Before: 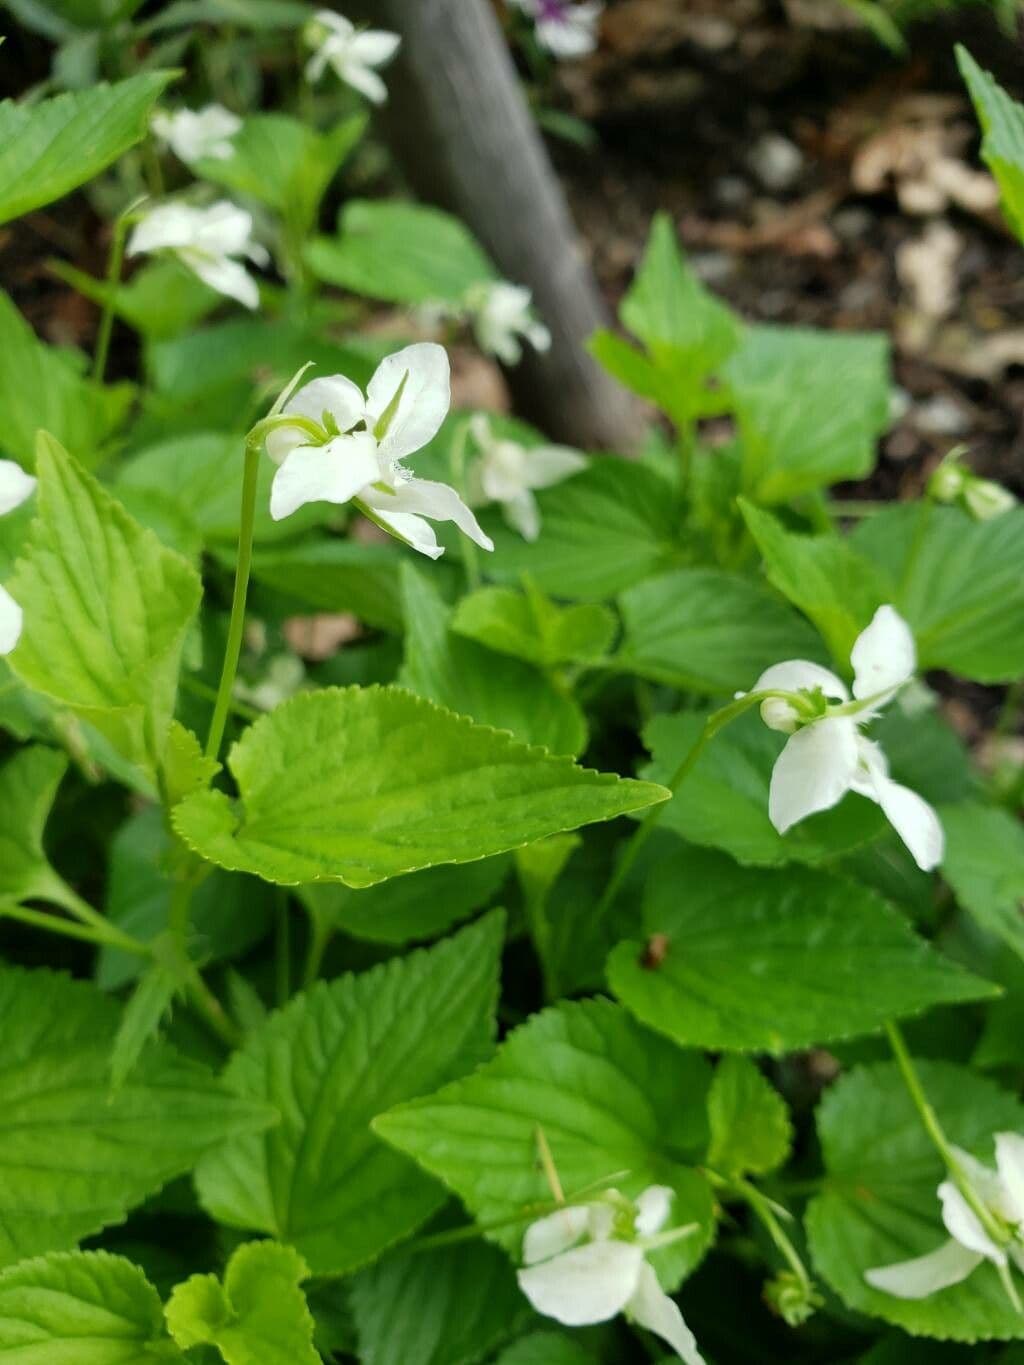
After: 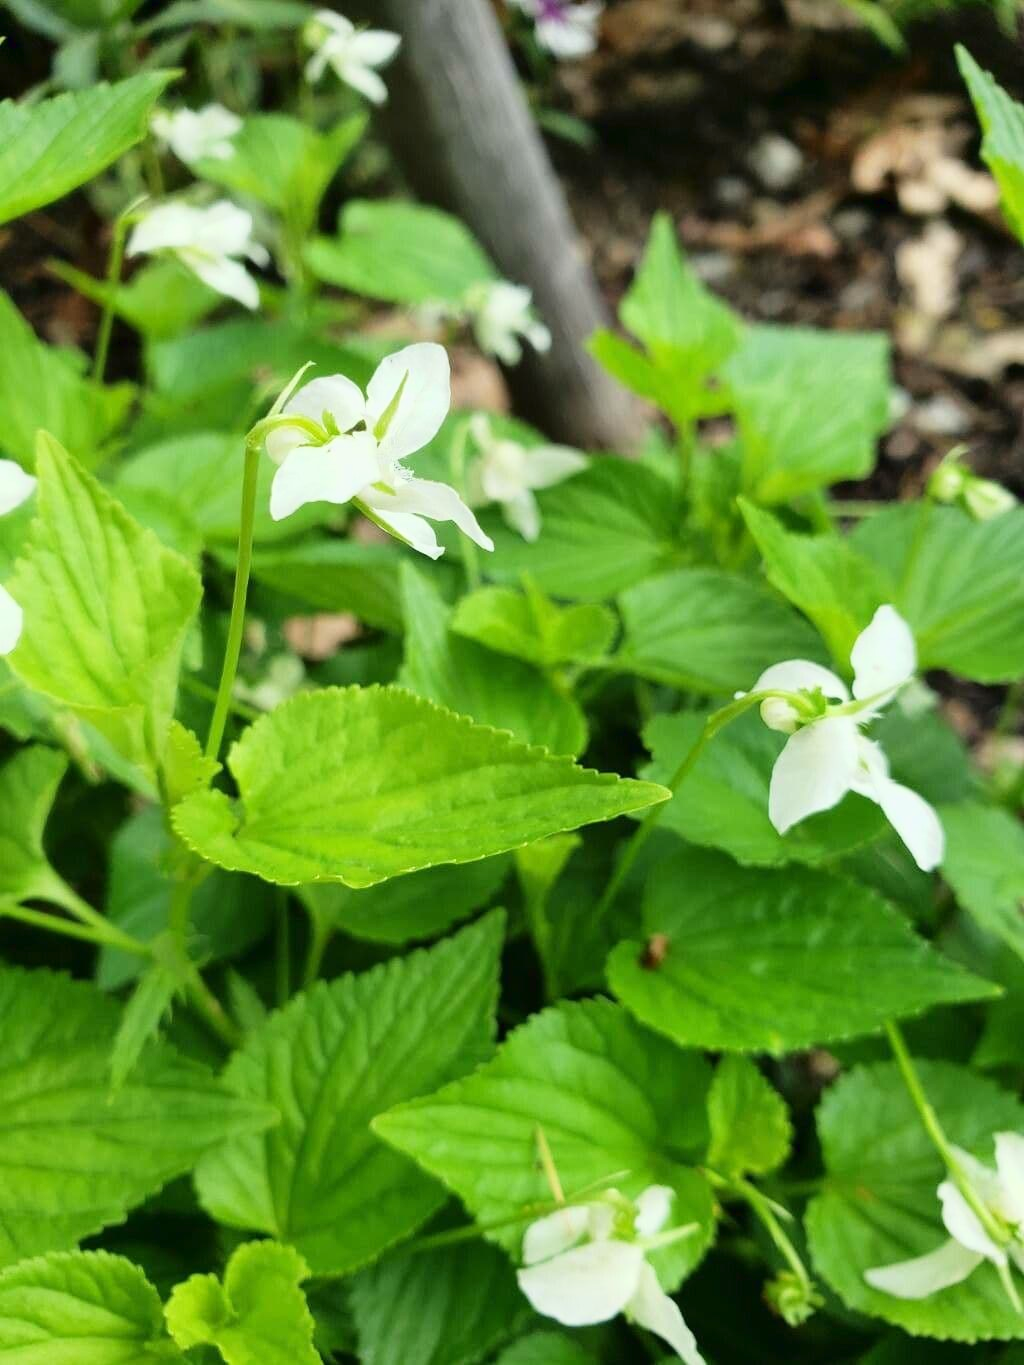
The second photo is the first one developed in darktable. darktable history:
tone curve: curves: ch0 [(0, 0.012) (0.093, 0.11) (0.345, 0.425) (0.457, 0.562) (0.628, 0.738) (0.839, 0.909) (0.998, 0.978)]; ch1 [(0, 0) (0.437, 0.408) (0.472, 0.47) (0.502, 0.497) (0.527, 0.523) (0.568, 0.577) (0.62, 0.66) (0.669, 0.748) (0.859, 0.899) (1, 1)]; ch2 [(0, 0) (0.33, 0.301) (0.421, 0.443) (0.473, 0.498) (0.509, 0.502) (0.535, 0.545) (0.549, 0.576) (0.644, 0.703) (1, 1)]
